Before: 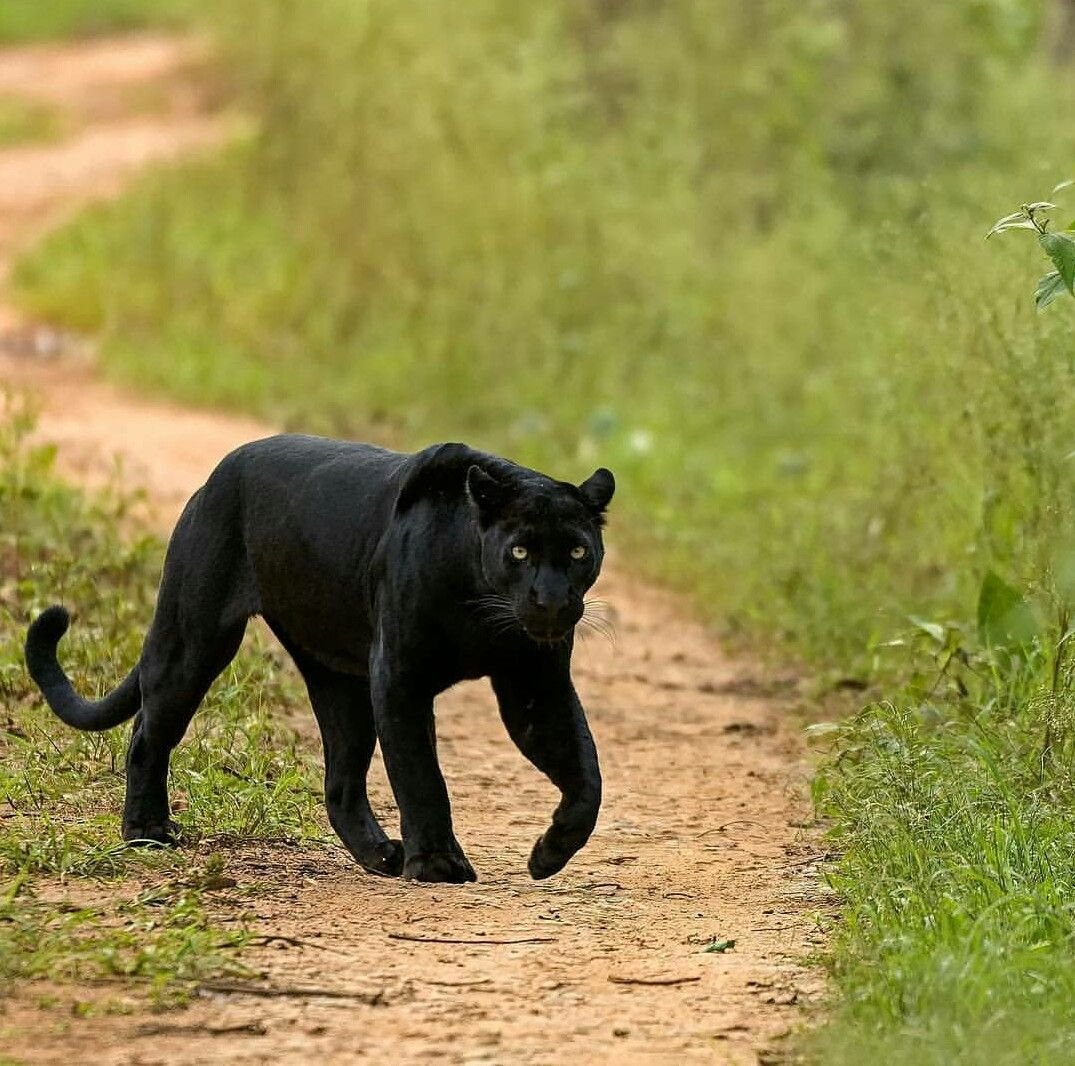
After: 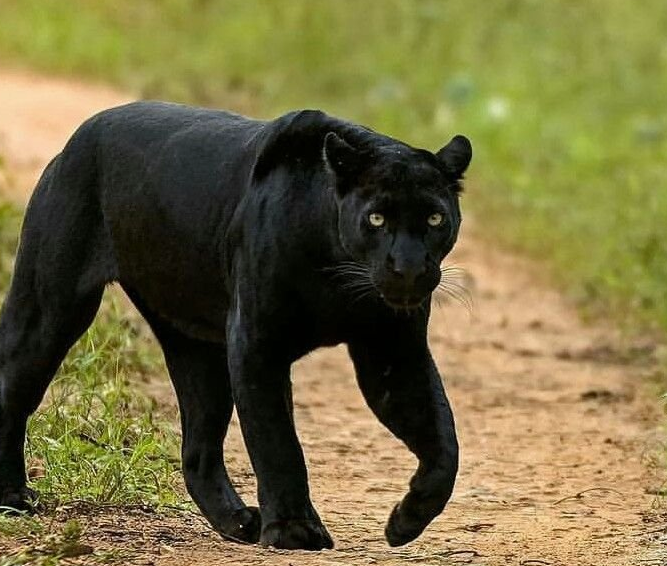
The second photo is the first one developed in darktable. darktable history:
white balance: red 0.986, blue 1.01
crop: left 13.312%, top 31.28%, right 24.627%, bottom 15.582%
